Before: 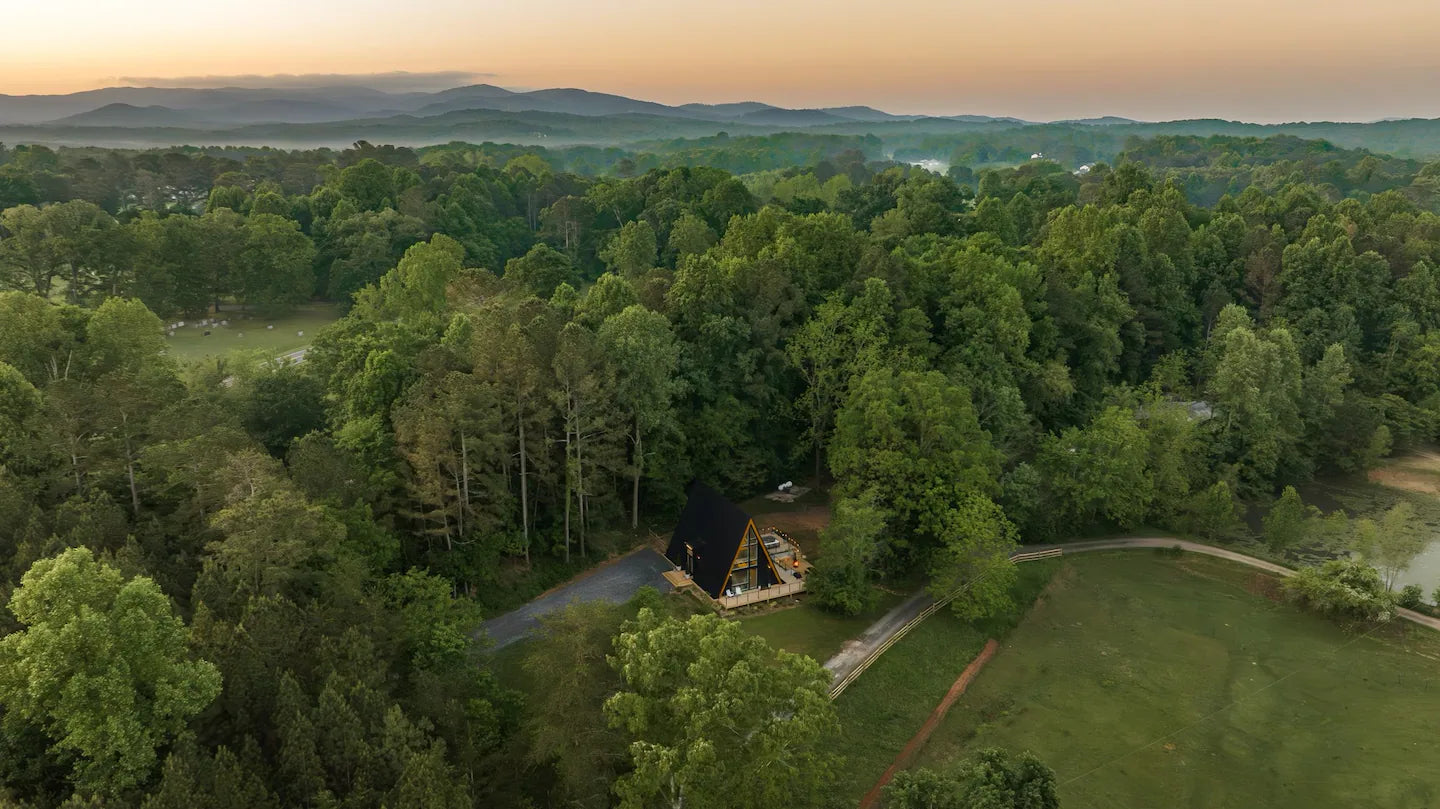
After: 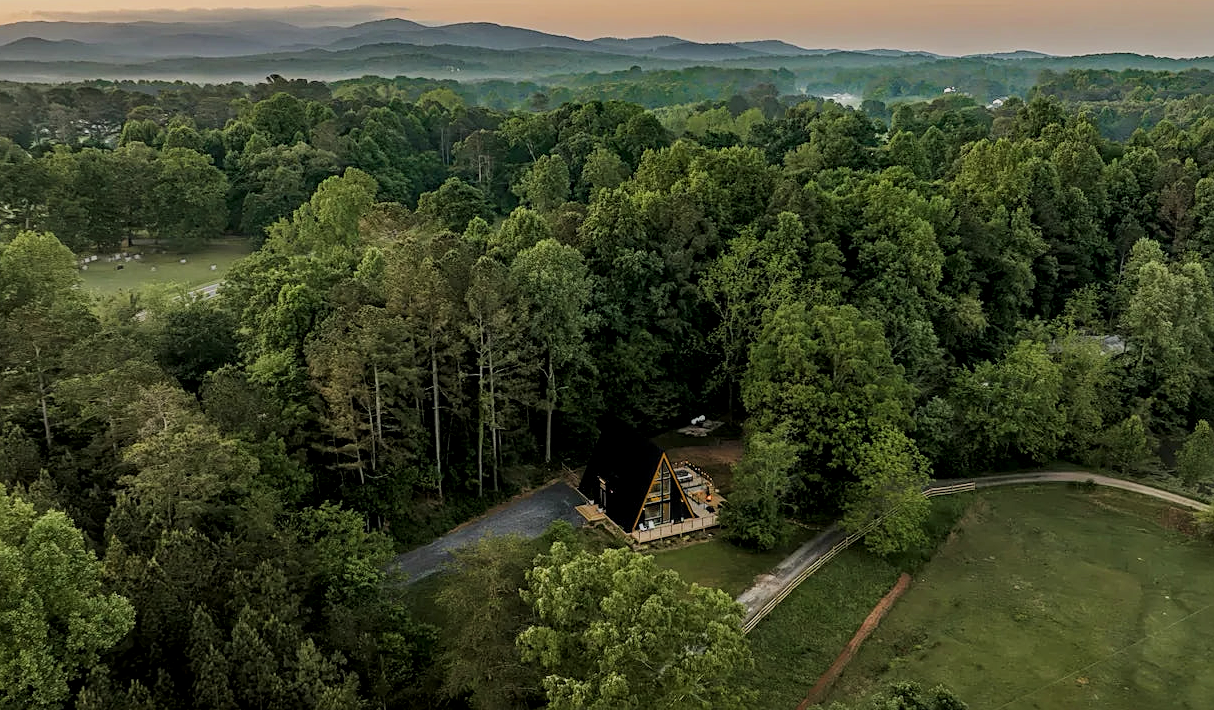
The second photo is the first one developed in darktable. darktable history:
filmic rgb: black relative exposure -7.65 EV, white relative exposure 4.56 EV, hardness 3.61, contrast 1.058
local contrast: on, module defaults
crop: left 6.094%, top 8.208%, right 9.533%, bottom 3.925%
sharpen: amount 0.549
